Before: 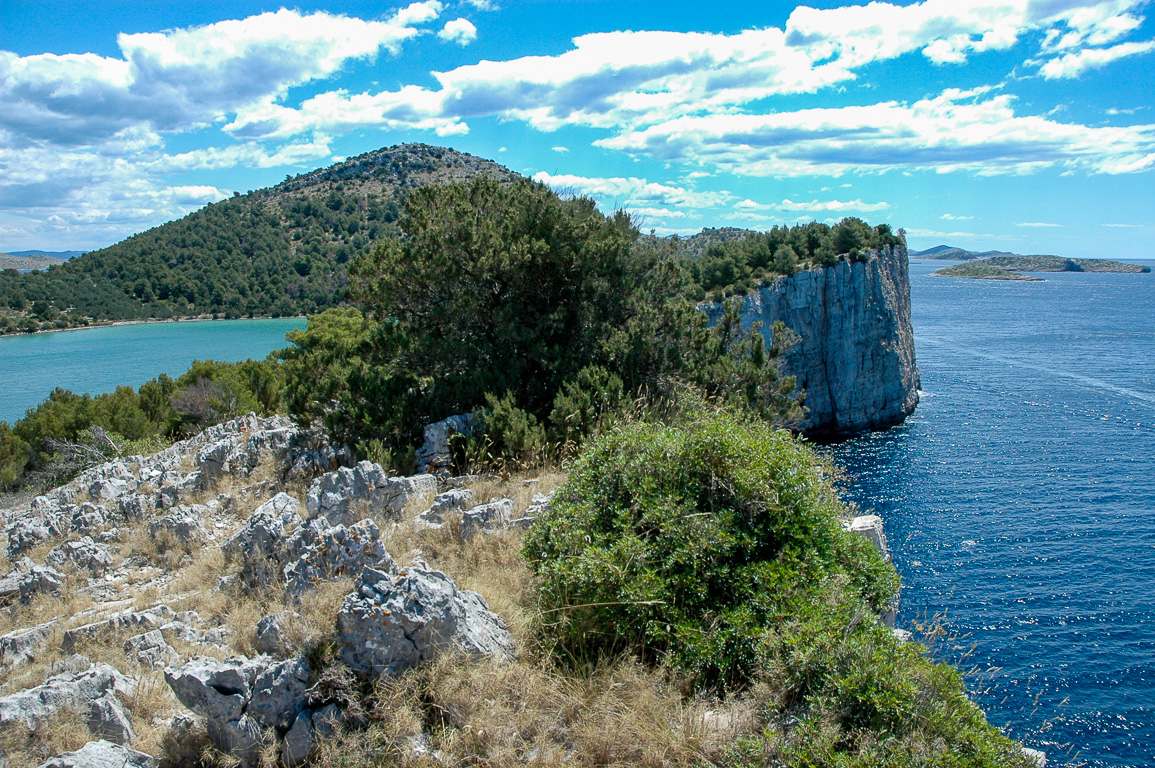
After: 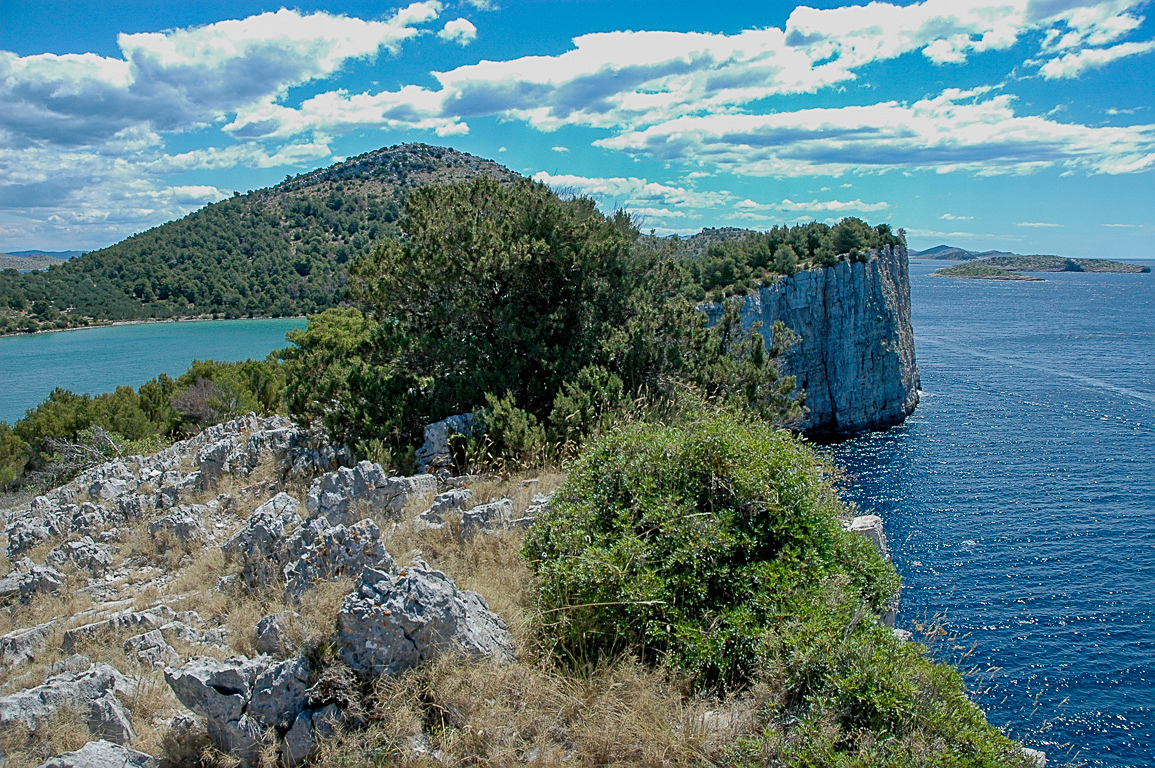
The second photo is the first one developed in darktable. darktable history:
sharpen: on, module defaults
tone equalizer: -8 EV 0.25 EV, -7 EV 0.417 EV, -6 EV 0.417 EV, -5 EV 0.25 EV, -3 EV -0.25 EV, -2 EV -0.417 EV, -1 EV -0.417 EV, +0 EV -0.25 EV, edges refinement/feathering 500, mask exposure compensation -1.57 EV, preserve details guided filter
